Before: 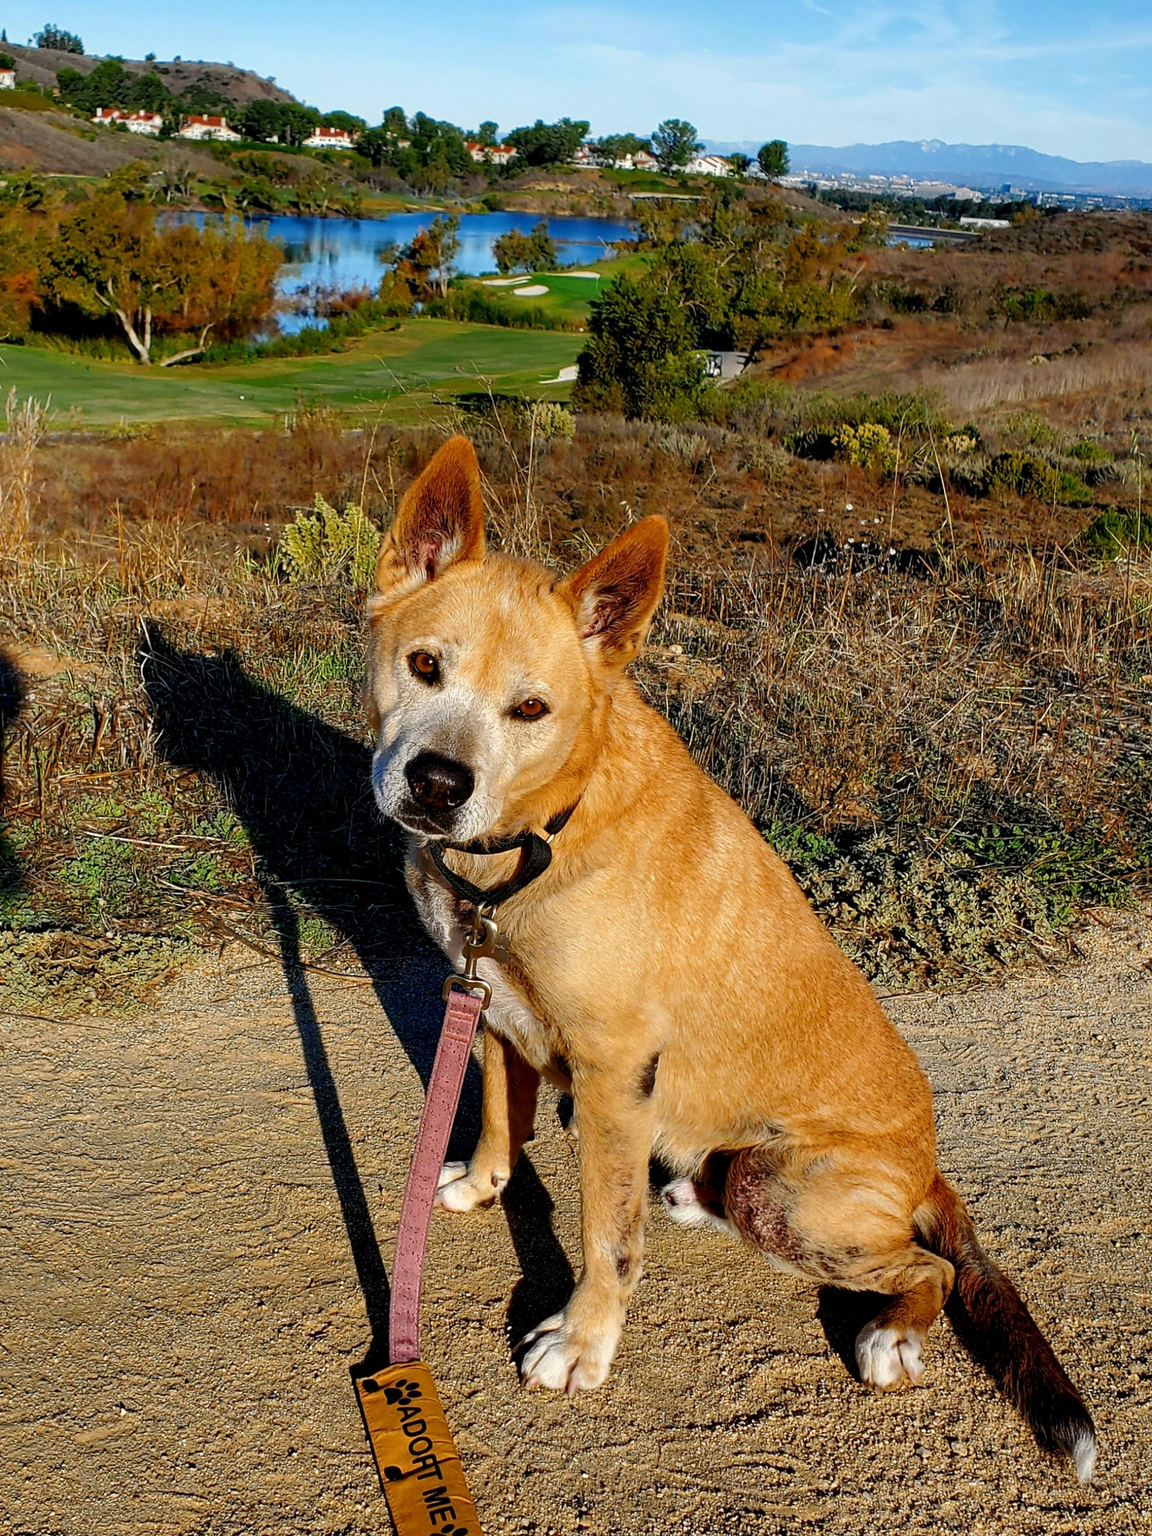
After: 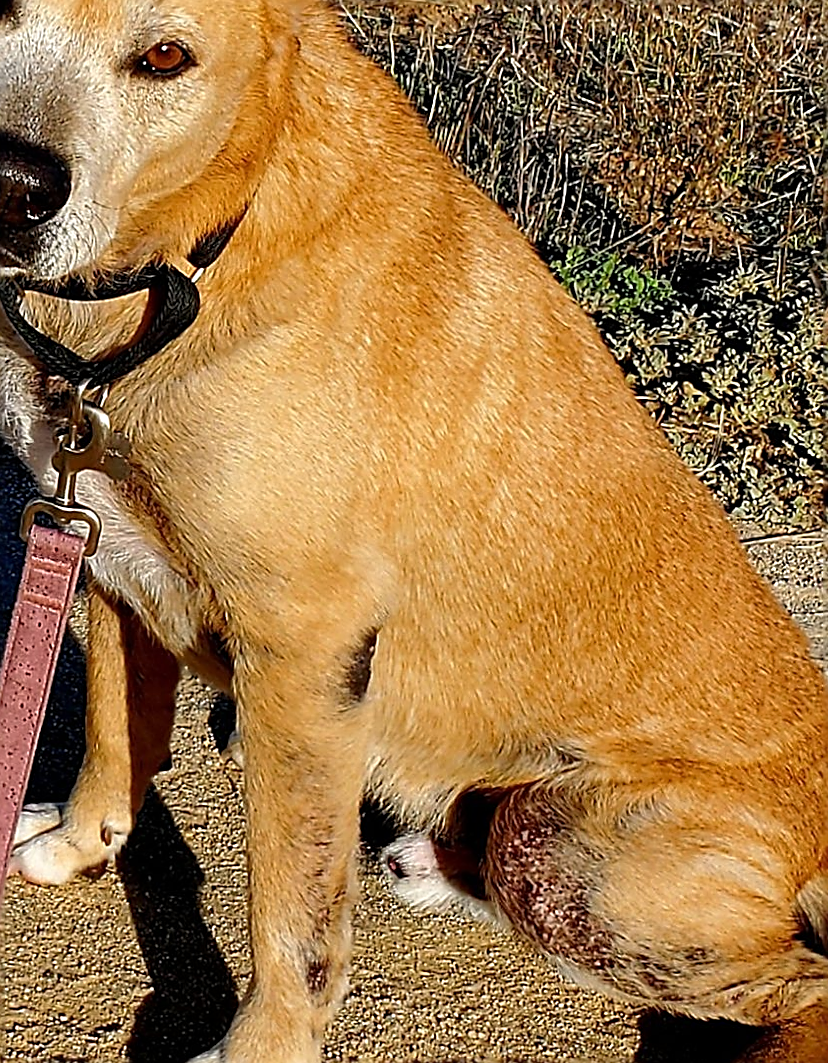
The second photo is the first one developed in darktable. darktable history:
crop: left 37.221%, top 45.169%, right 20.63%, bottom 13.777%
rotate and perspective: lens shift (vertical) 0.048, lens shift (horizontal) -0.024, automatic cropping off
sharpen: radius 1.685, amount 1.294
